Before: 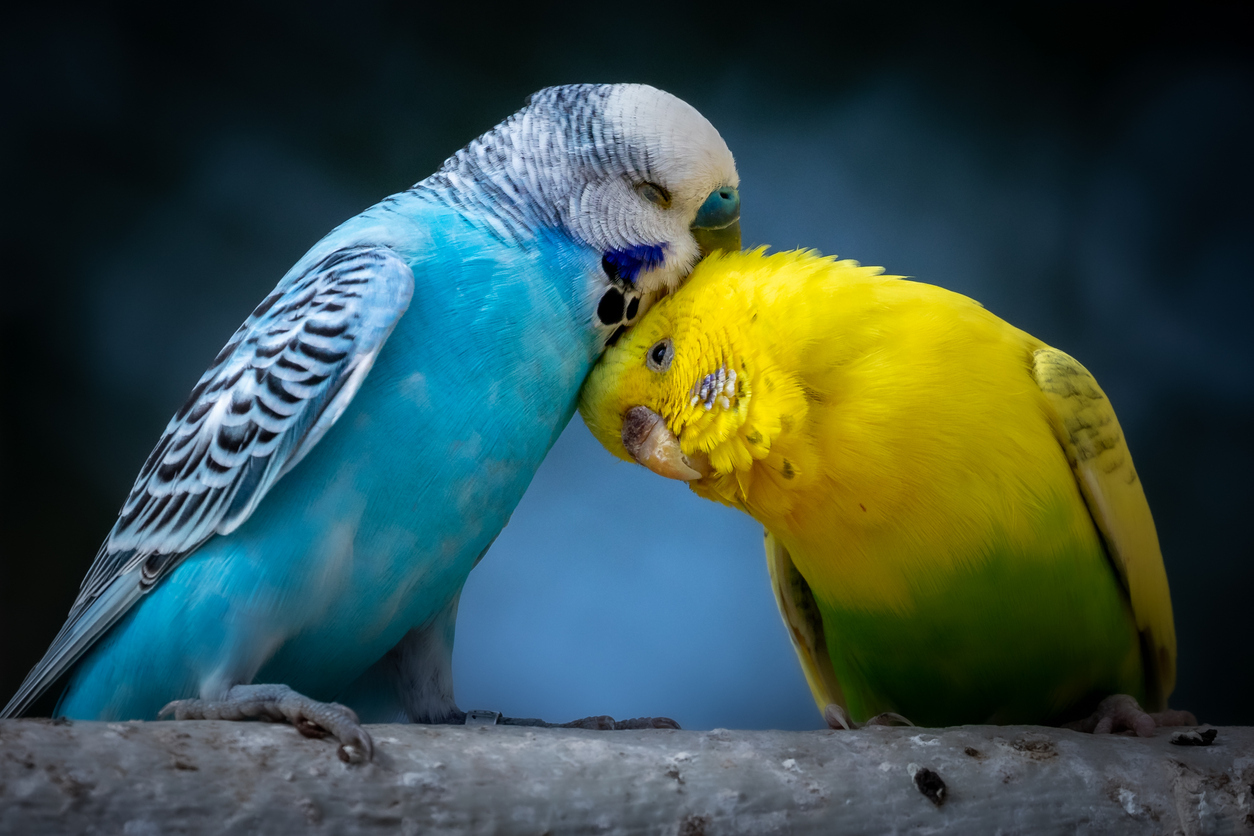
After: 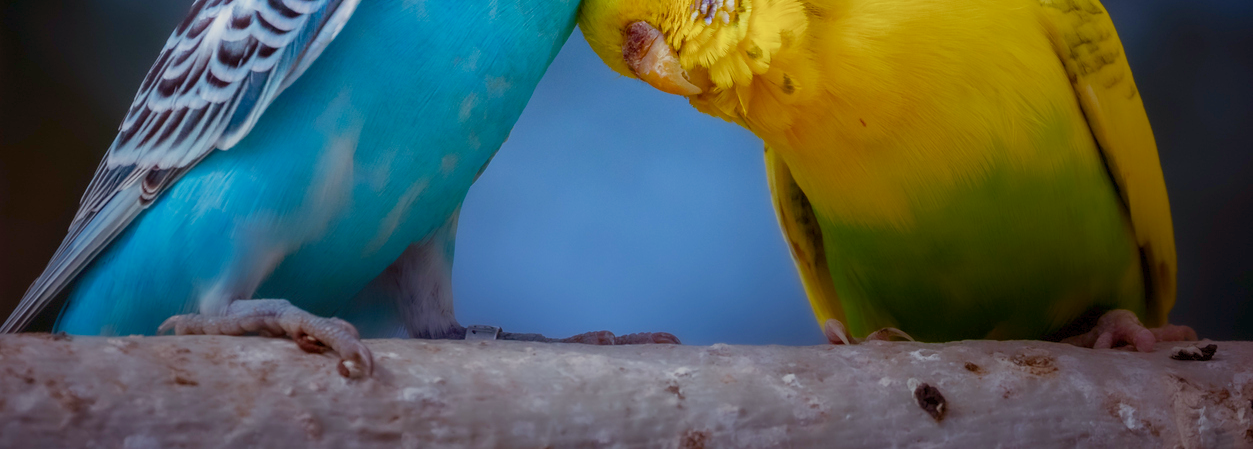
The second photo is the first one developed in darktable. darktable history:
color balance rgb: power › chroma 1.569%, power › hue 26.32°, perceptual saturation grading › global saturation 25.815%, perceptual saturation grading › highlights -50.177%, perceptual saturation grading › shadows 30.035%, perceptual brilliance grading › global brilliance 4.042%, global vibrance 24.368%, contrast -25.302%
crop and rotate: top 46.291%, right 0.007%
vignetting: fall-off start 100.47%, fall-off radius 70.72%, brightness -0.988, saturation 0.494, width/height ratio 1.174, unbound false
